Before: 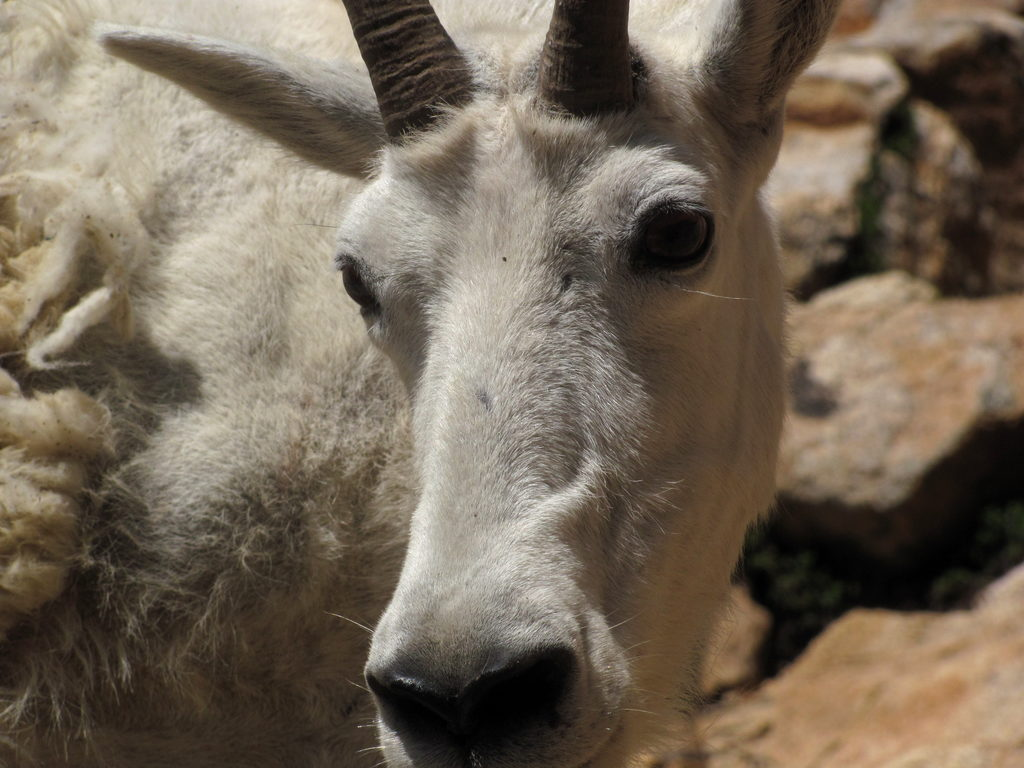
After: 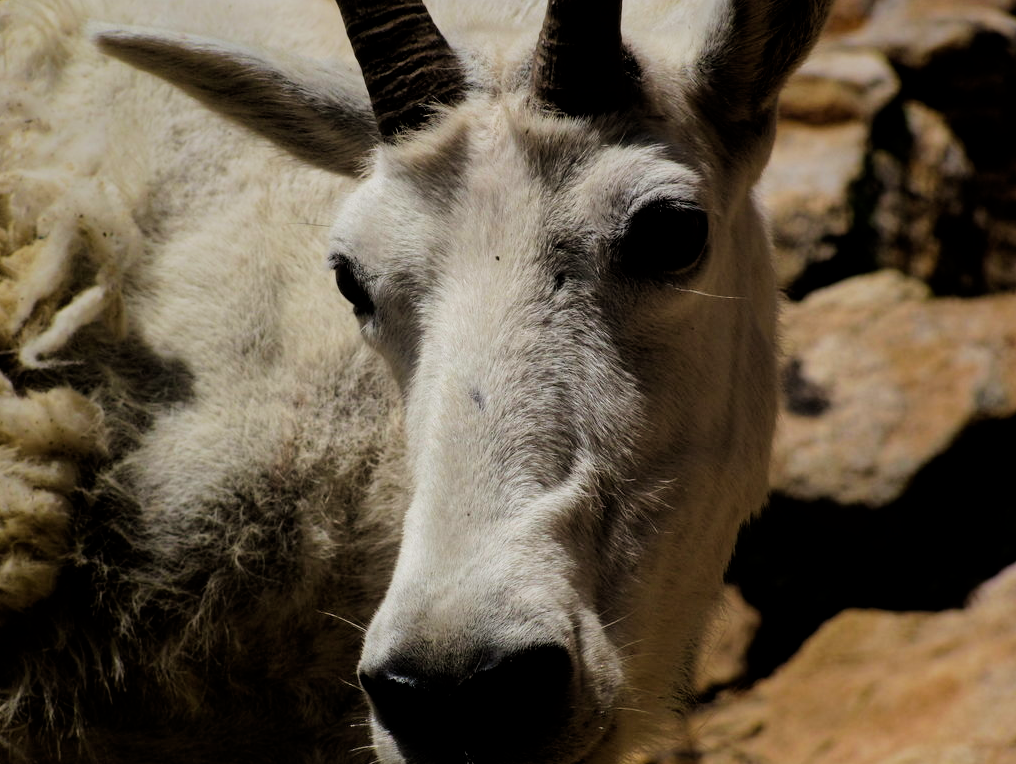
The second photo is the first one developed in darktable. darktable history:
filmic rgb: black relative exposure -5.07 EV, white relative exposure 3.97 EV, threshold 3 EV, hardness 2.9, contrast 1.3, highlights saturation mix -30.04%, enable highlight reconstruction true
crop and rotate: left 0.747%, top 0.208%, bottom 0.247%
vignetting: fall-off start 40.62%, fall-off radius 40.37%, brightness -0.233, saturation 0.152
exposure: black level correction 0.009, compensate highlight preservation false
velvia: on, module defaults
